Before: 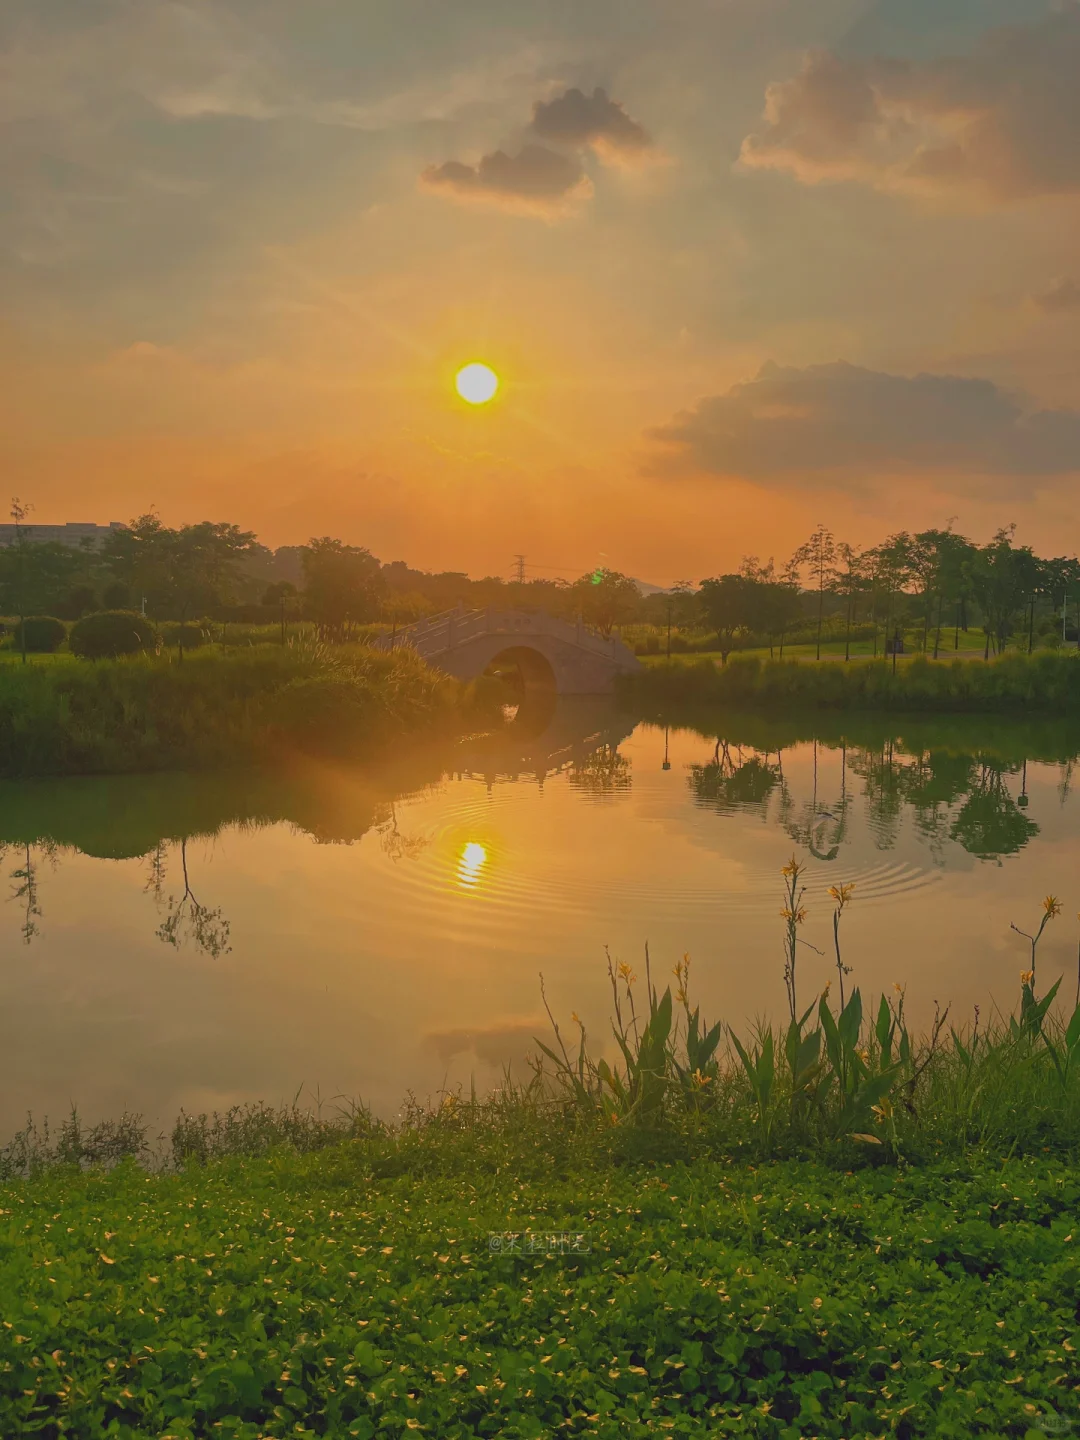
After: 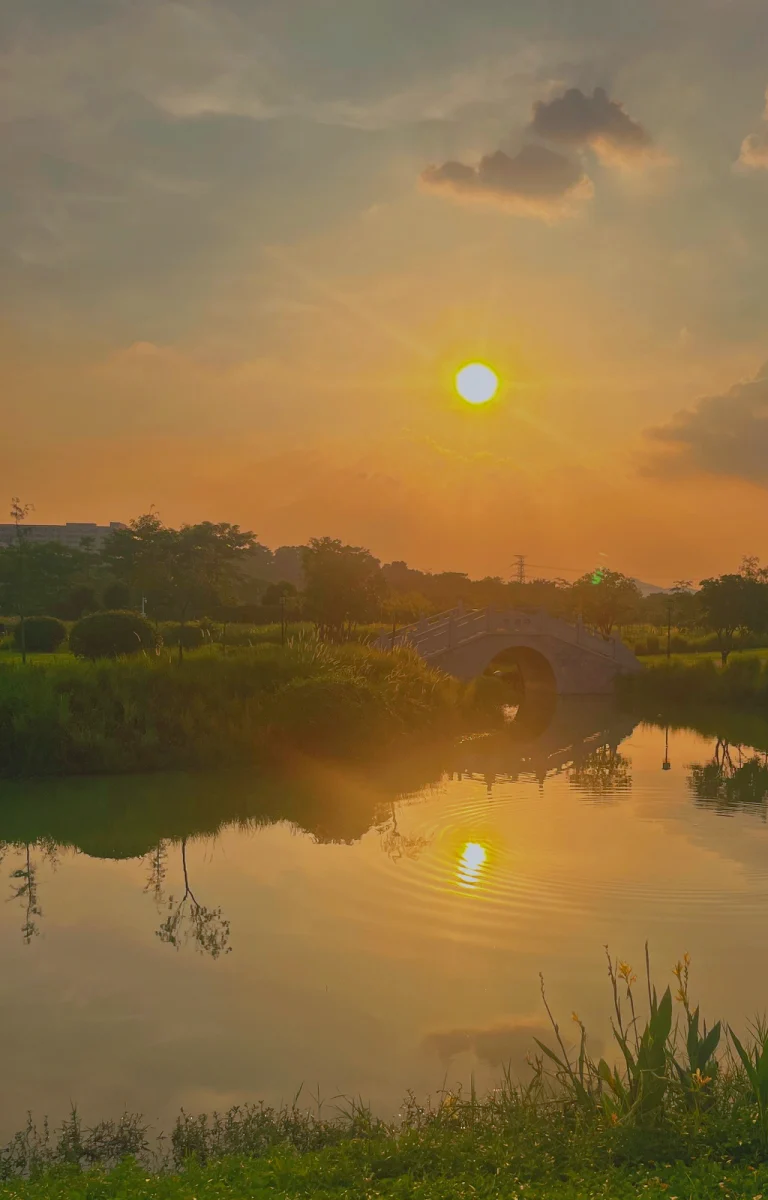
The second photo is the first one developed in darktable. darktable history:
crop: right 28.885%, bottom 16.626%
contrast brightness saturation: contrast 0.03, brightness -0.04
white balance: red 0.967, blue 1.049
